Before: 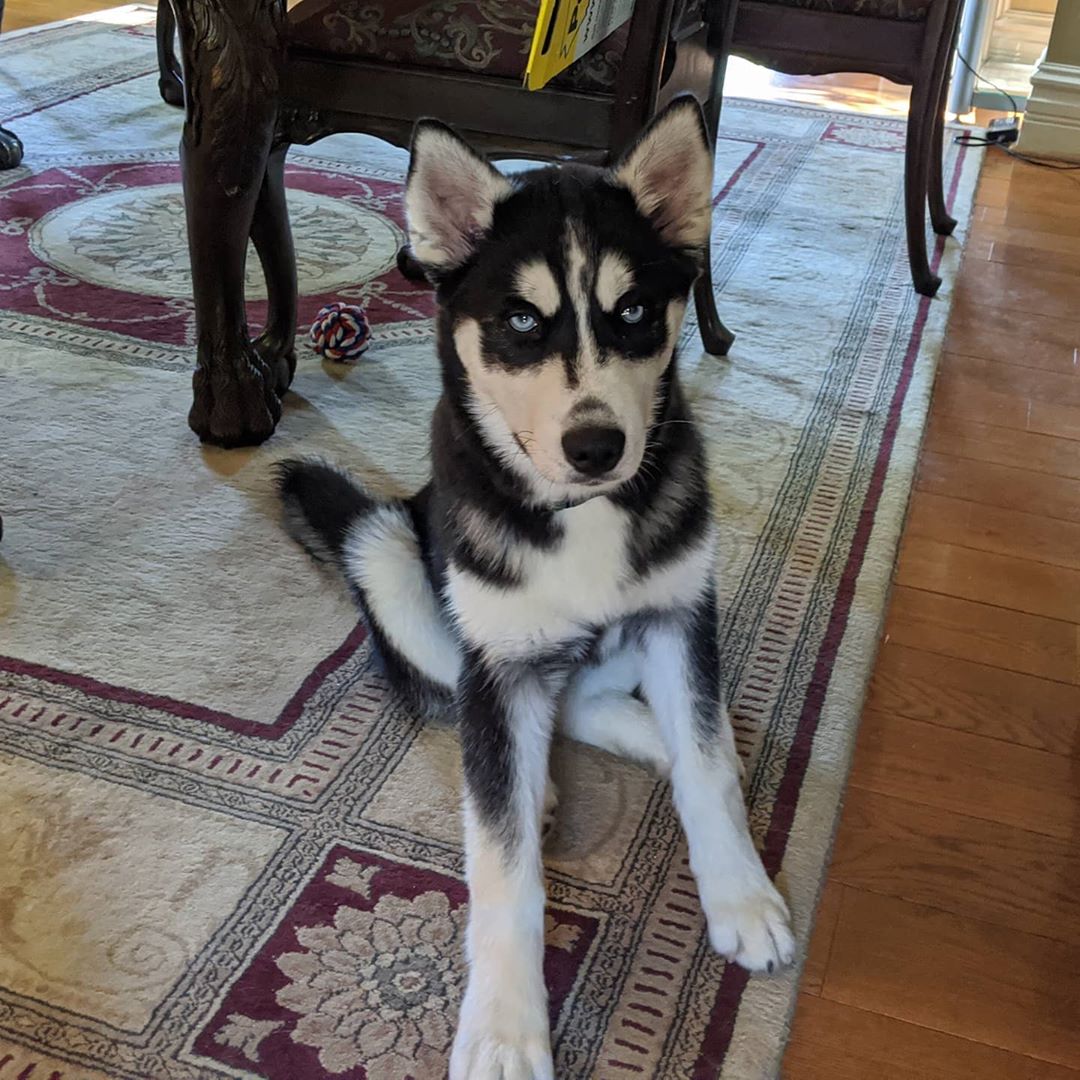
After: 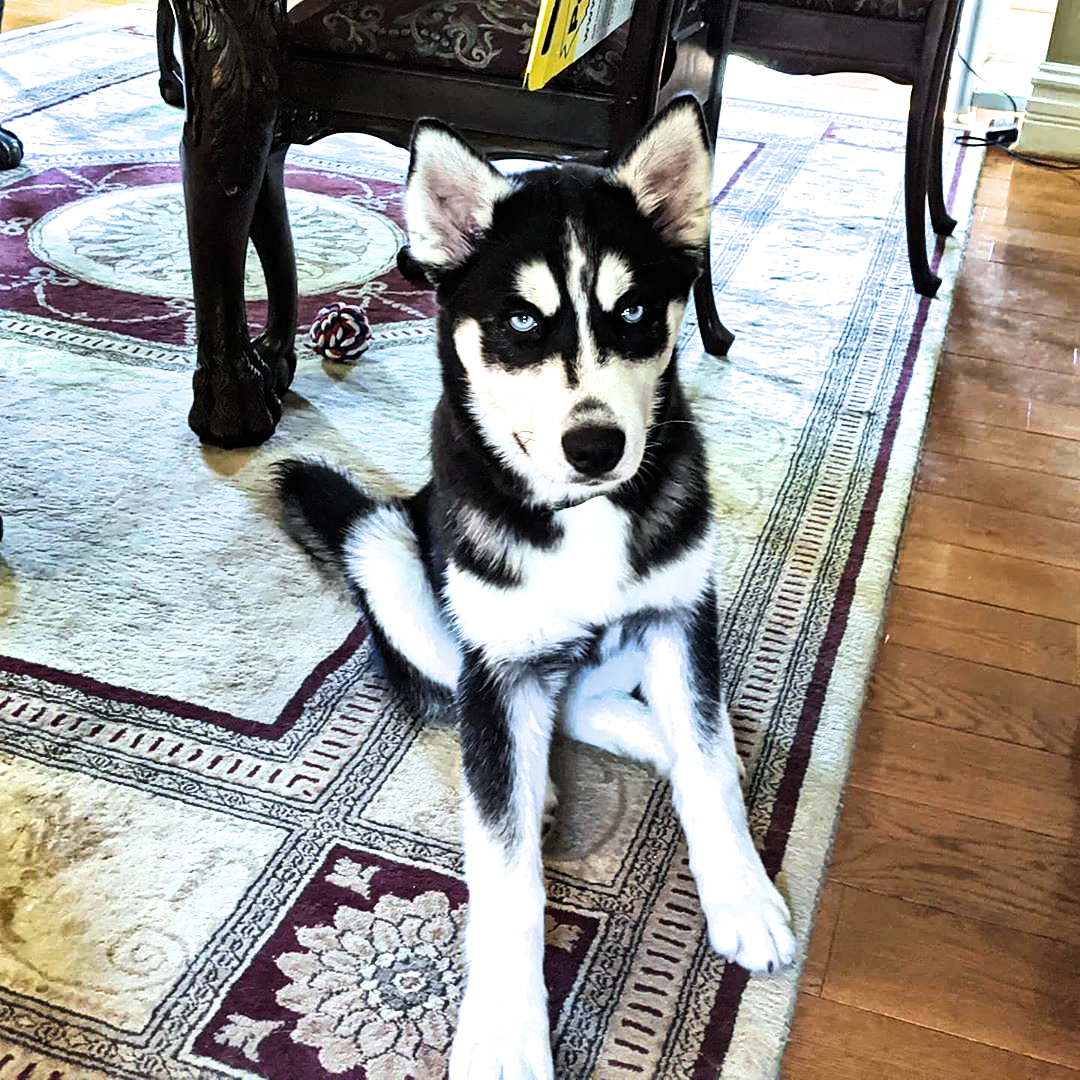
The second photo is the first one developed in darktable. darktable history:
exposure: black level correction 0, exposure 1 EV, compensate exposure bias true, compensate highlight preservation false
tone equalizer: -8 EV -1.08 EV, -7 EV -1.01 EV, -6 EV -0.867 EV, -5 EV -0.578 EV, -3 EV 0.578 EV, -2 EV 0.867 EV, -1 EV 1.01 EV, +0 EV 1.08 EV, edges refinement/feathering 500, mask exposure compensation -1.57 EV, preserve details no
filmic rgb: black relative exposure -11.35 EV, white relative exposure 3.22 EV, hardness 6.76, color science v6 (2022)
shadows and highlights: radius 108.52, shadows 44.07, highlights -67.8, low approximation 0.01, soften with gaussian
sharpen: amount 0.2
white balance: red 0.925, blue 1.046
